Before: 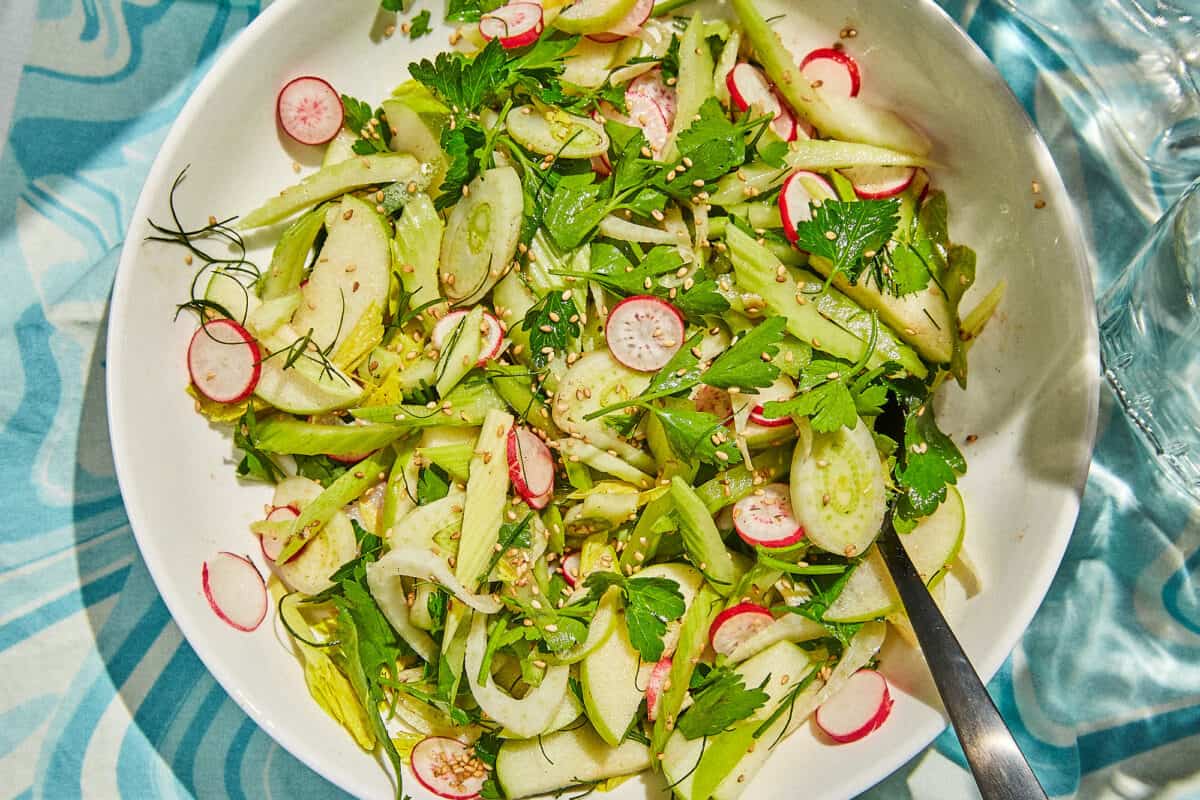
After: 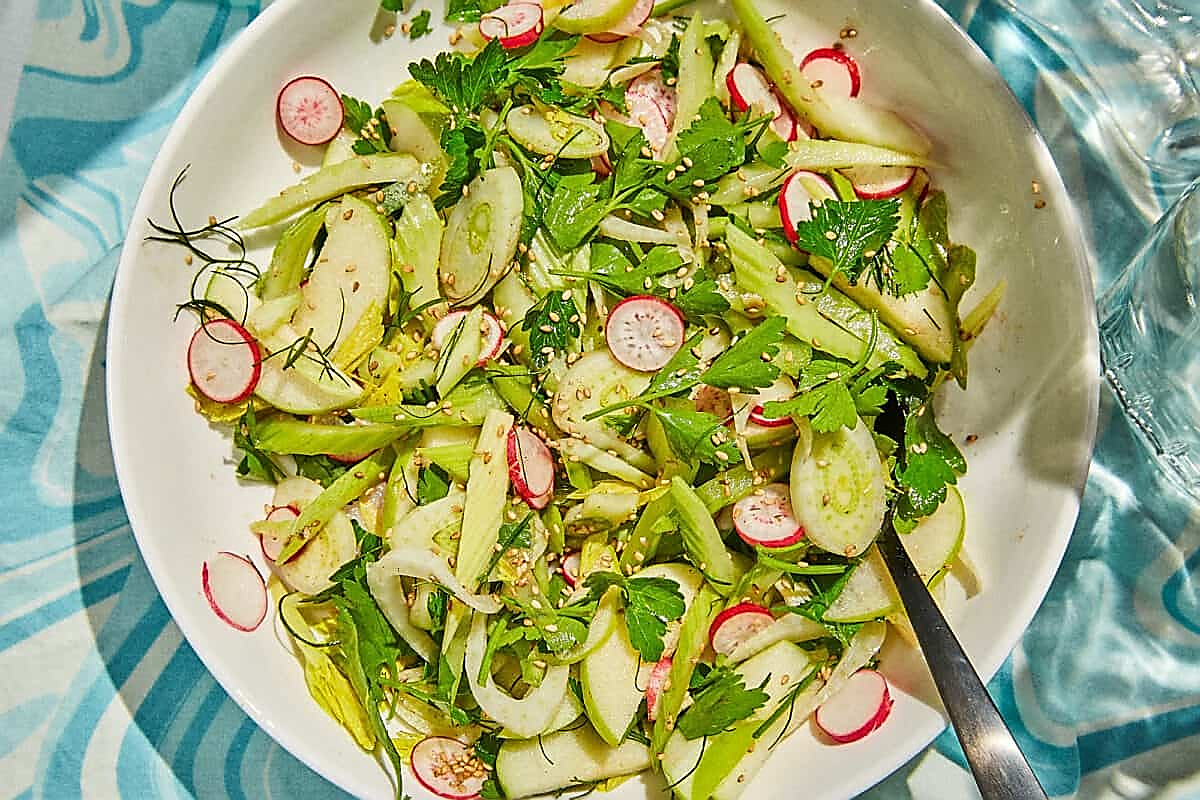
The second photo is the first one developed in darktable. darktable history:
sharpen: radius 1.399, amount 1.237, threshold 0.805
